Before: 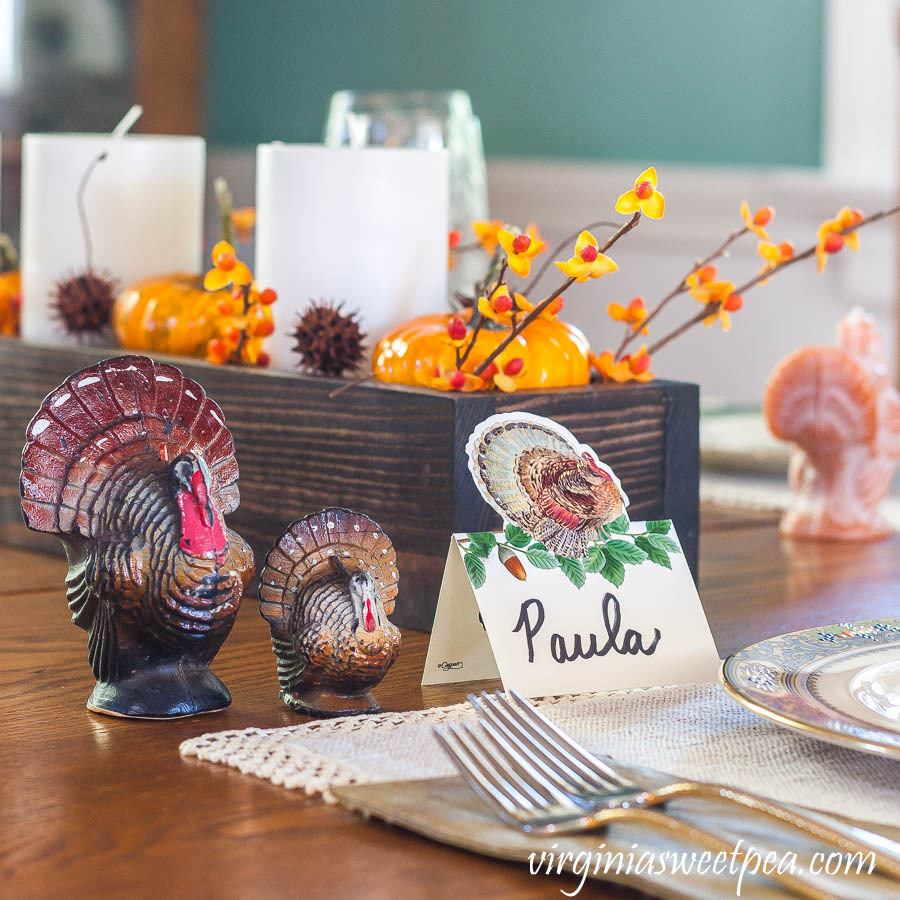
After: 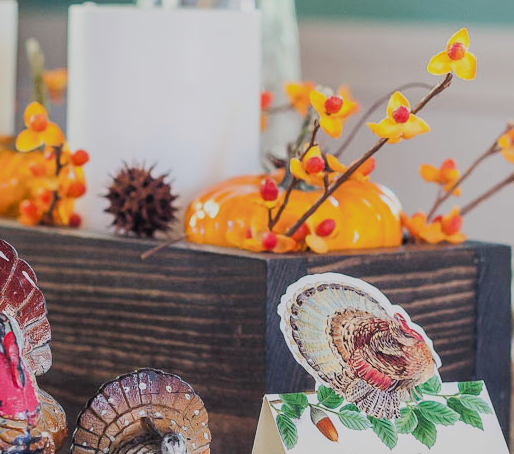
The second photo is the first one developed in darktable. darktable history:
white balance: emerald 1
crop: left 20.932%, top 15.471%, right 21.848%, bottom 34.081%
filmic rgb: black relative exposure -7.65 EV, white relative exposure 4.56 EV, hardness 3.61
